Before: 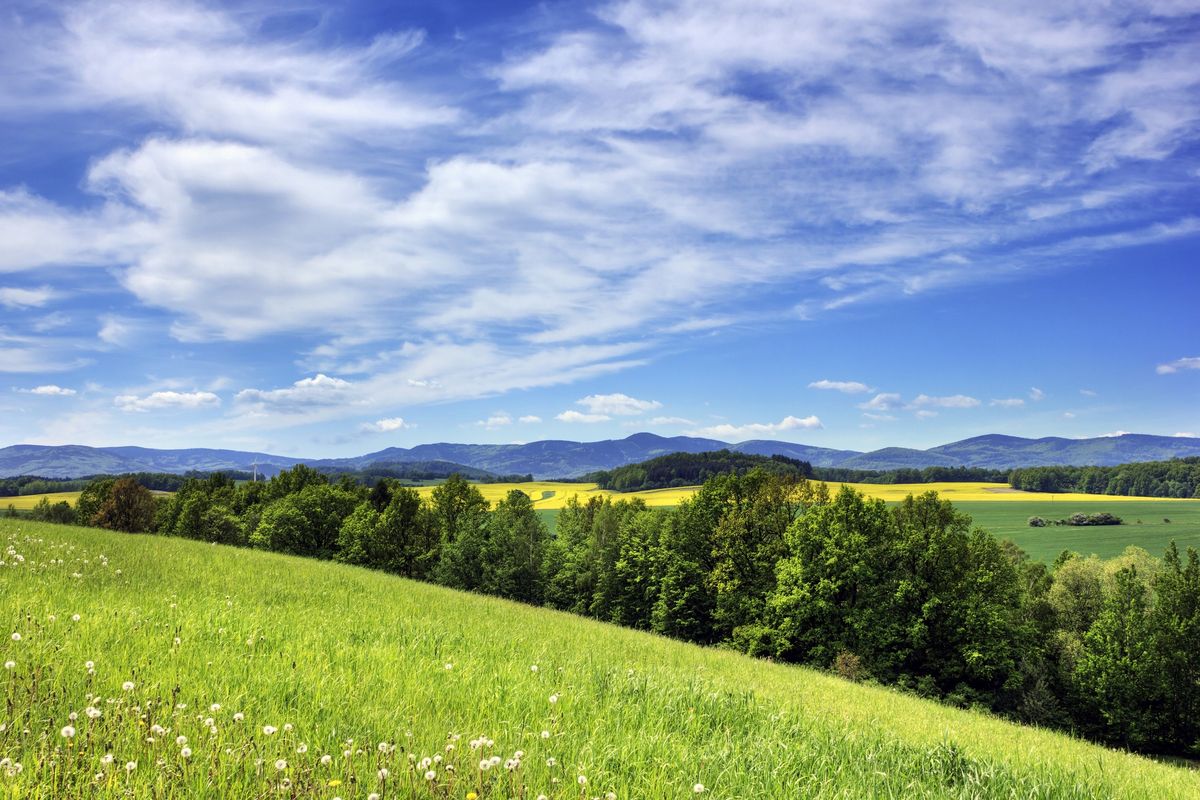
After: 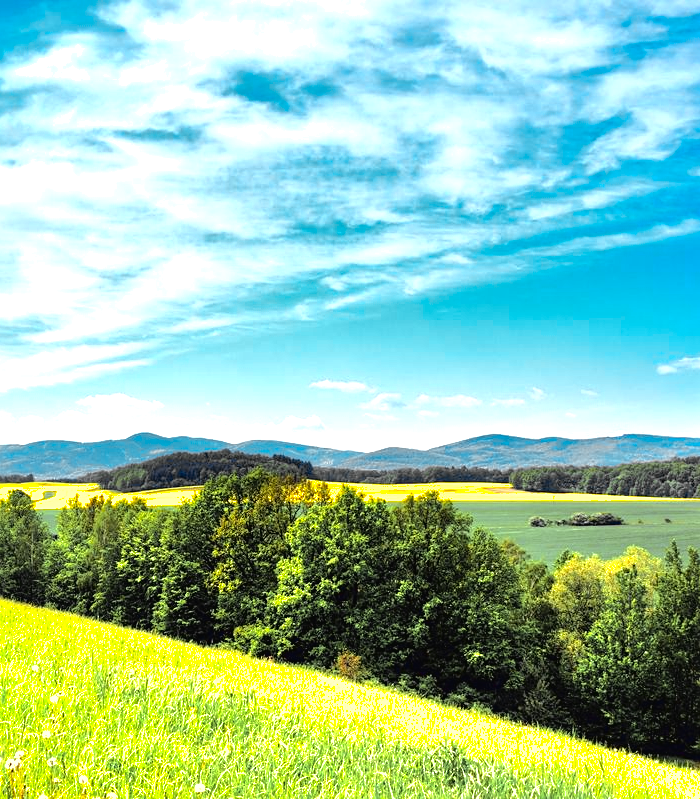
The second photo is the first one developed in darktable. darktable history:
tone equalizer: -8 EV -0.753 EV, -7 EV -0.693 EV, -6 EV -0.623 EV, -5 EV -0.403 EV, -3 EV 0.403 EV, -2 EV 0.6 EV, -1 EV 0.685 EV, +0 EV 0.737 EV, smoothing 1
color zones: curves: ch0 [(0.257, 0.558) (0.75, 0.565)]; ch1 [(0.004, 0.857) (0.14, 0.416) (0.257, 0.695) (0.442, 0.032) (0.736, 0.266) (0.891, 0.741)]; ch2 [(0, 0.623) (0.112, 0.436) (0.271, 0.474) (0.516, 0.64) (0.743, 0.286)]
crop: left 41.641%
shadows and highlights: on, module defaults
exposure: exposure -0.012 EV, compensate exposure bias true, compensate highlight preservation false
sharpen: amount 0.214
tone curve: curves: ch0 [(0, 0.01) (0.037, 0.032) (0.131, 0.108) (0.275, 0.258) (0.483, 0.512) (0.61, 0.661) (0.696, 0.742) (0.792, 0.834) (0.911, 0.936) (0.997, 0.995)]; ch1 [(0, 0) (0.308, 0.29) (0.425, 0.411) (0.503, 0.502) (0.551, 0.563) (0.683, 0.706) (0.746, 0.77) (1, 1)]; ch2 [(0, 0) (0.246, 0.233) (0.36, 0.352) (0.415, 0.415) (0.485, 0.487) (0.502, 0.502) (0.525, 0.523) (0.545, 0.552) (0.587, 0.6) (0.636, 0.652) (0.711, 0.729) (0.845, 0.855) (0.998, 0.977)], color space Lab, linked channels, preserve colors none
